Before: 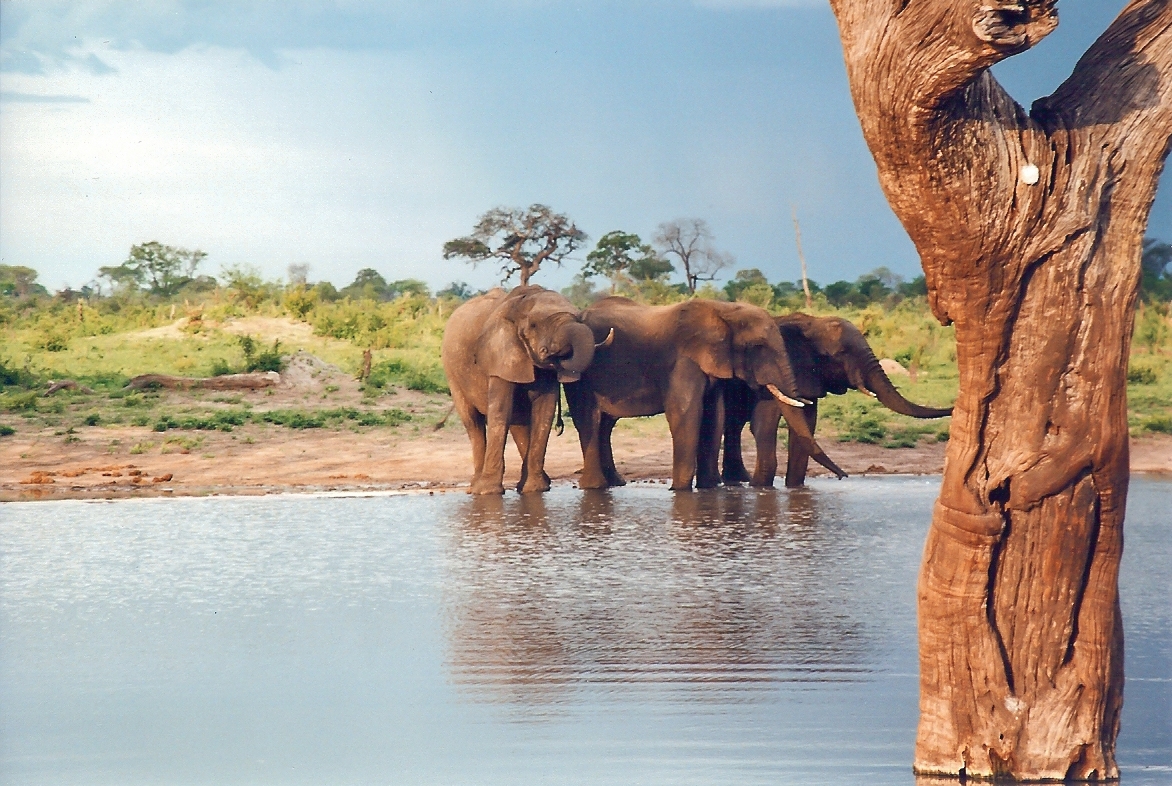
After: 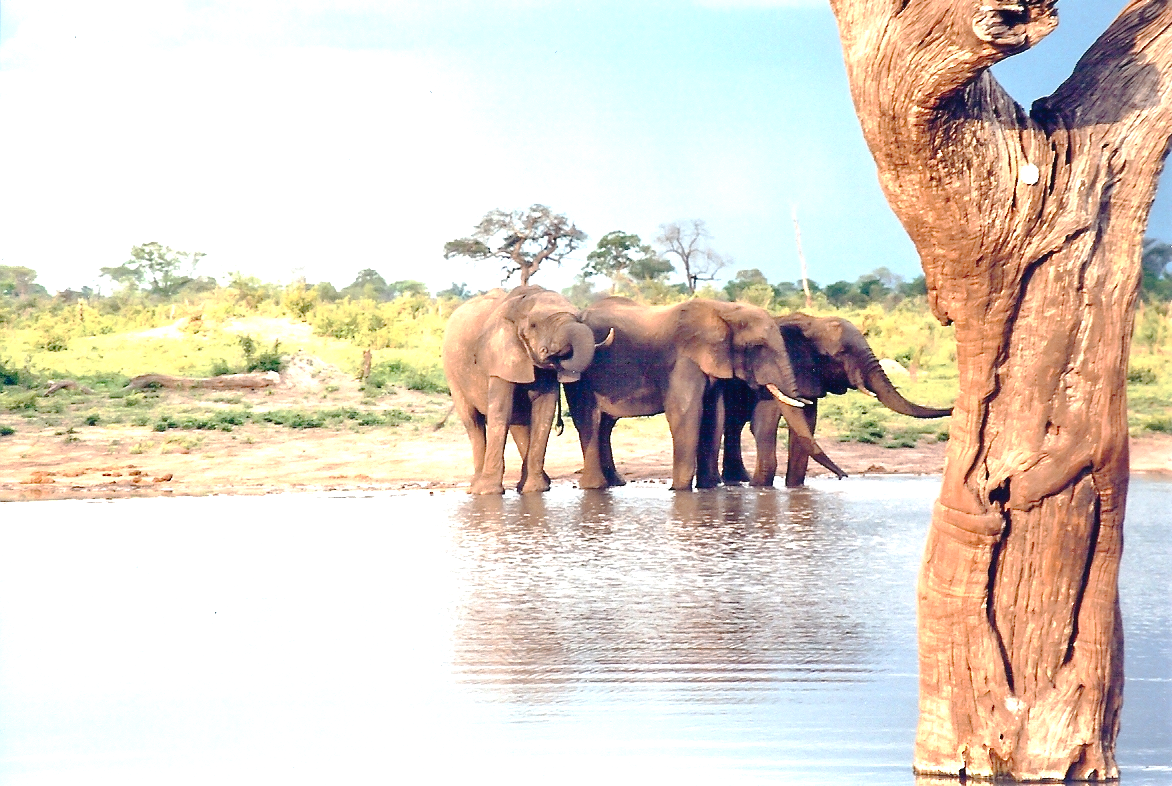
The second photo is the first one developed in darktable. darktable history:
tone curve: curves: ch0 [(0, 0) (0.003, 0.021) (0.011, 0.021) (0.025, 0.021) (0.044, 0.033) (0.069, 0.053) (0.1, 0.08) (0.136, 0.114) (0.177, 0.171) (0.224, 0.246) (0.277, 0.332) (0.335, 0.424) (0.399, 0.496) (0.468, 0.561) (0.543, 0.627) (0.623, 0.685) (0.709, 0.741) (0.801, 0.813) (0.898, 0.902) (1, 1)], preserve colors none
exposure: black level correction 0, exposure 0.7 EV, compensate exposure bias true, compensate highlight preservation false
tone equalizer: -8 EV -0.417 EV, -7 EV -0.389 EV, -6 EV -0.333 EV, -5 EV -0.222 EV, -3 EV 0.222 EV, -2 EV 0.333 EV, -1 EV 0.389 EV, +0 EV 0.417 EV, edges refinement/feathering 500, mask exposure compensation -1.57 EV, preserve details no
